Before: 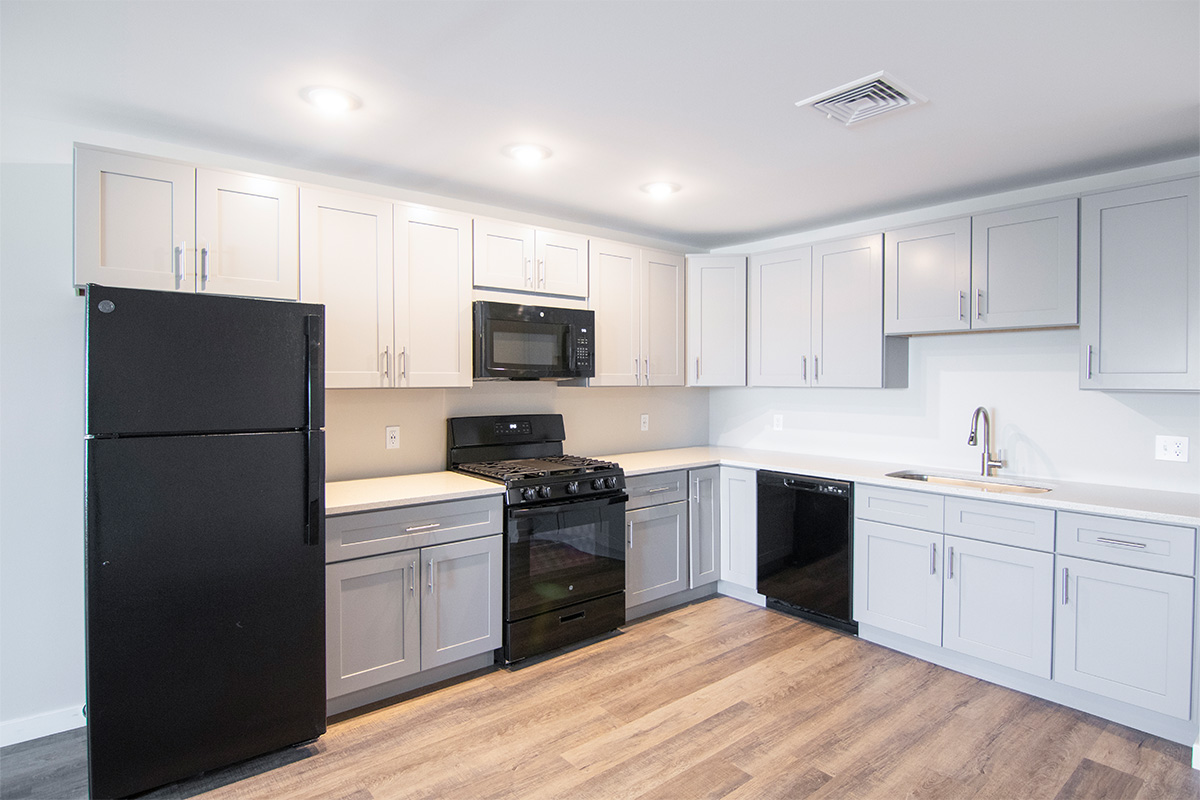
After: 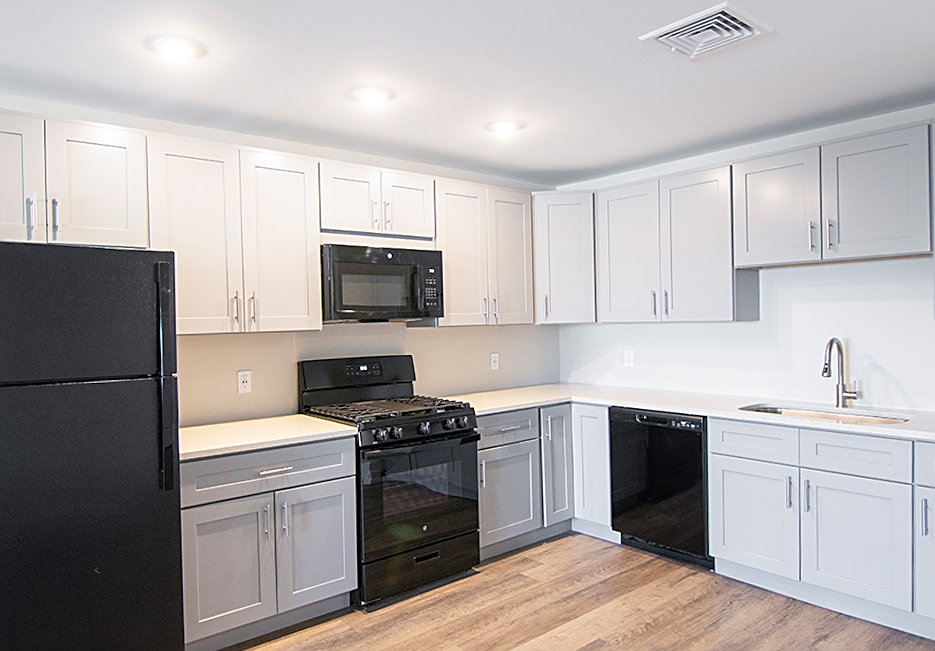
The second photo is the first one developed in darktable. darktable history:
rotate and perspective: rotation -1.32°, lens shift (horizontal) -0.031, crop left 0.015, crop right 0.985, crop top 0.047, crop bottom 0.982
crop: left 11.225%, top 5.381%, right 9.565%, bottom 10.314%
sharpen: on, module defaults
